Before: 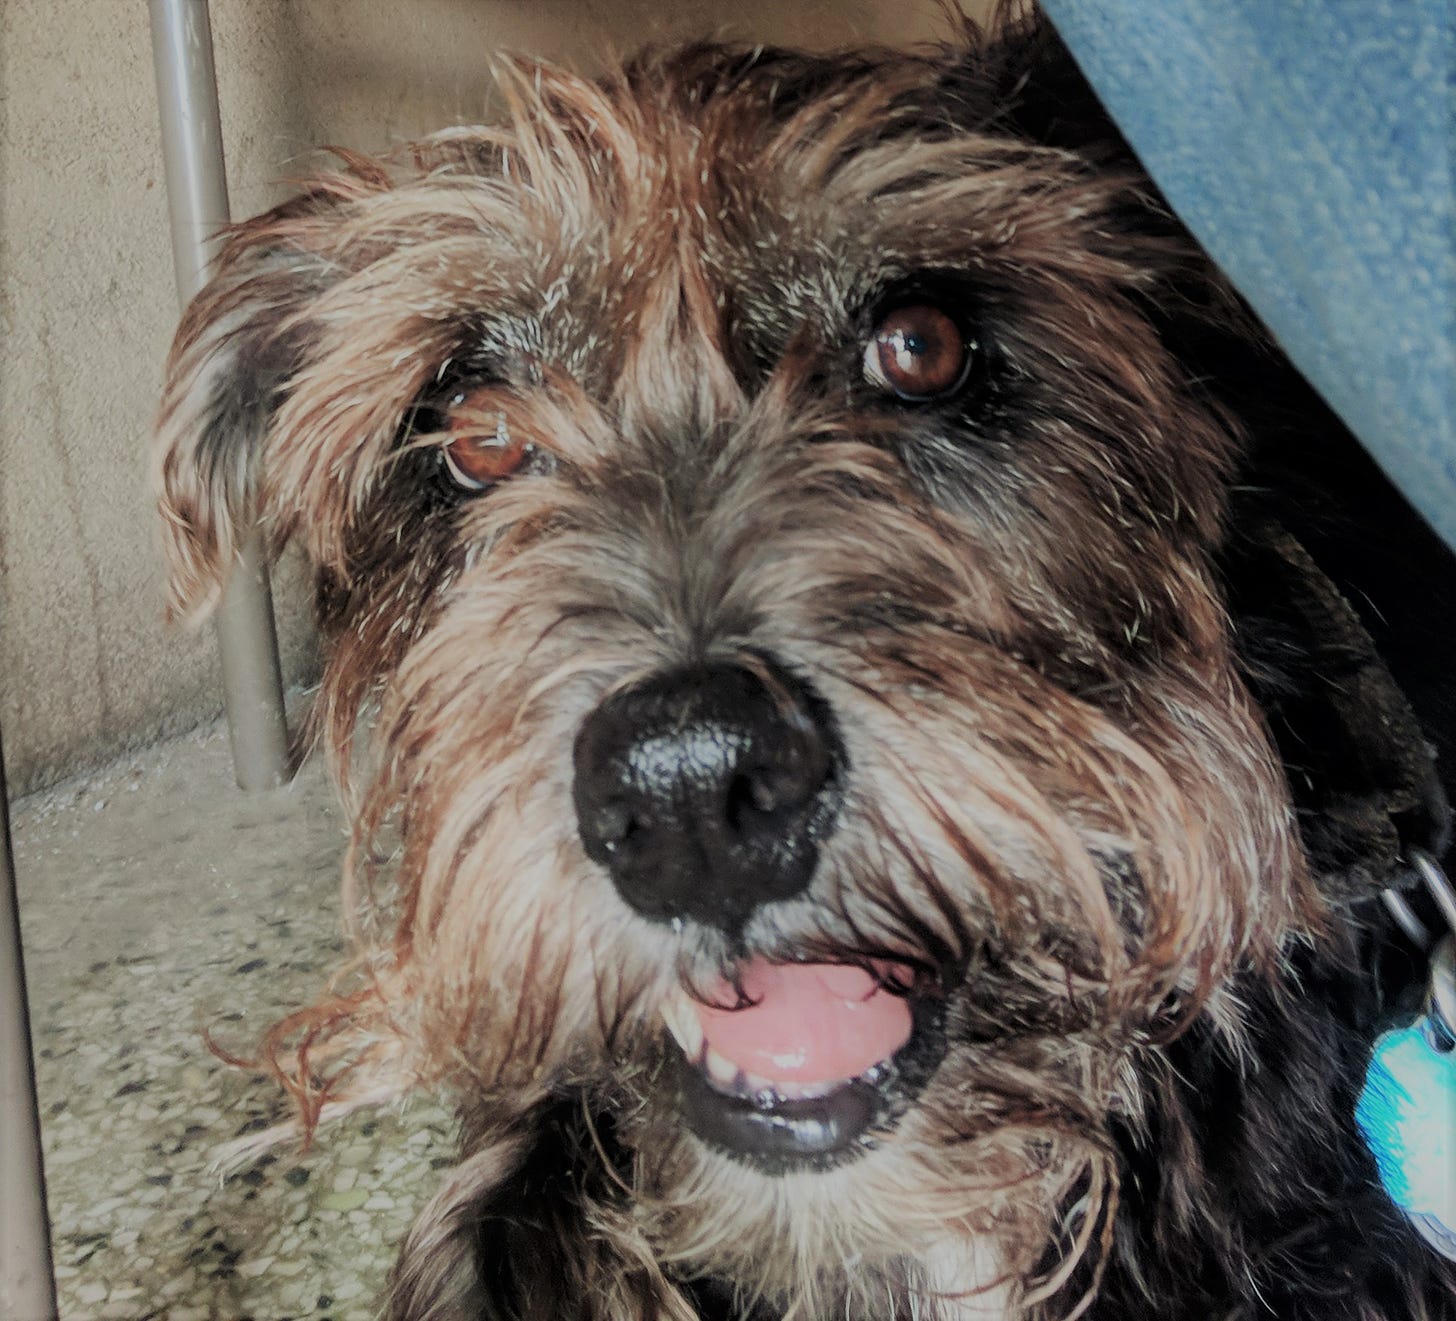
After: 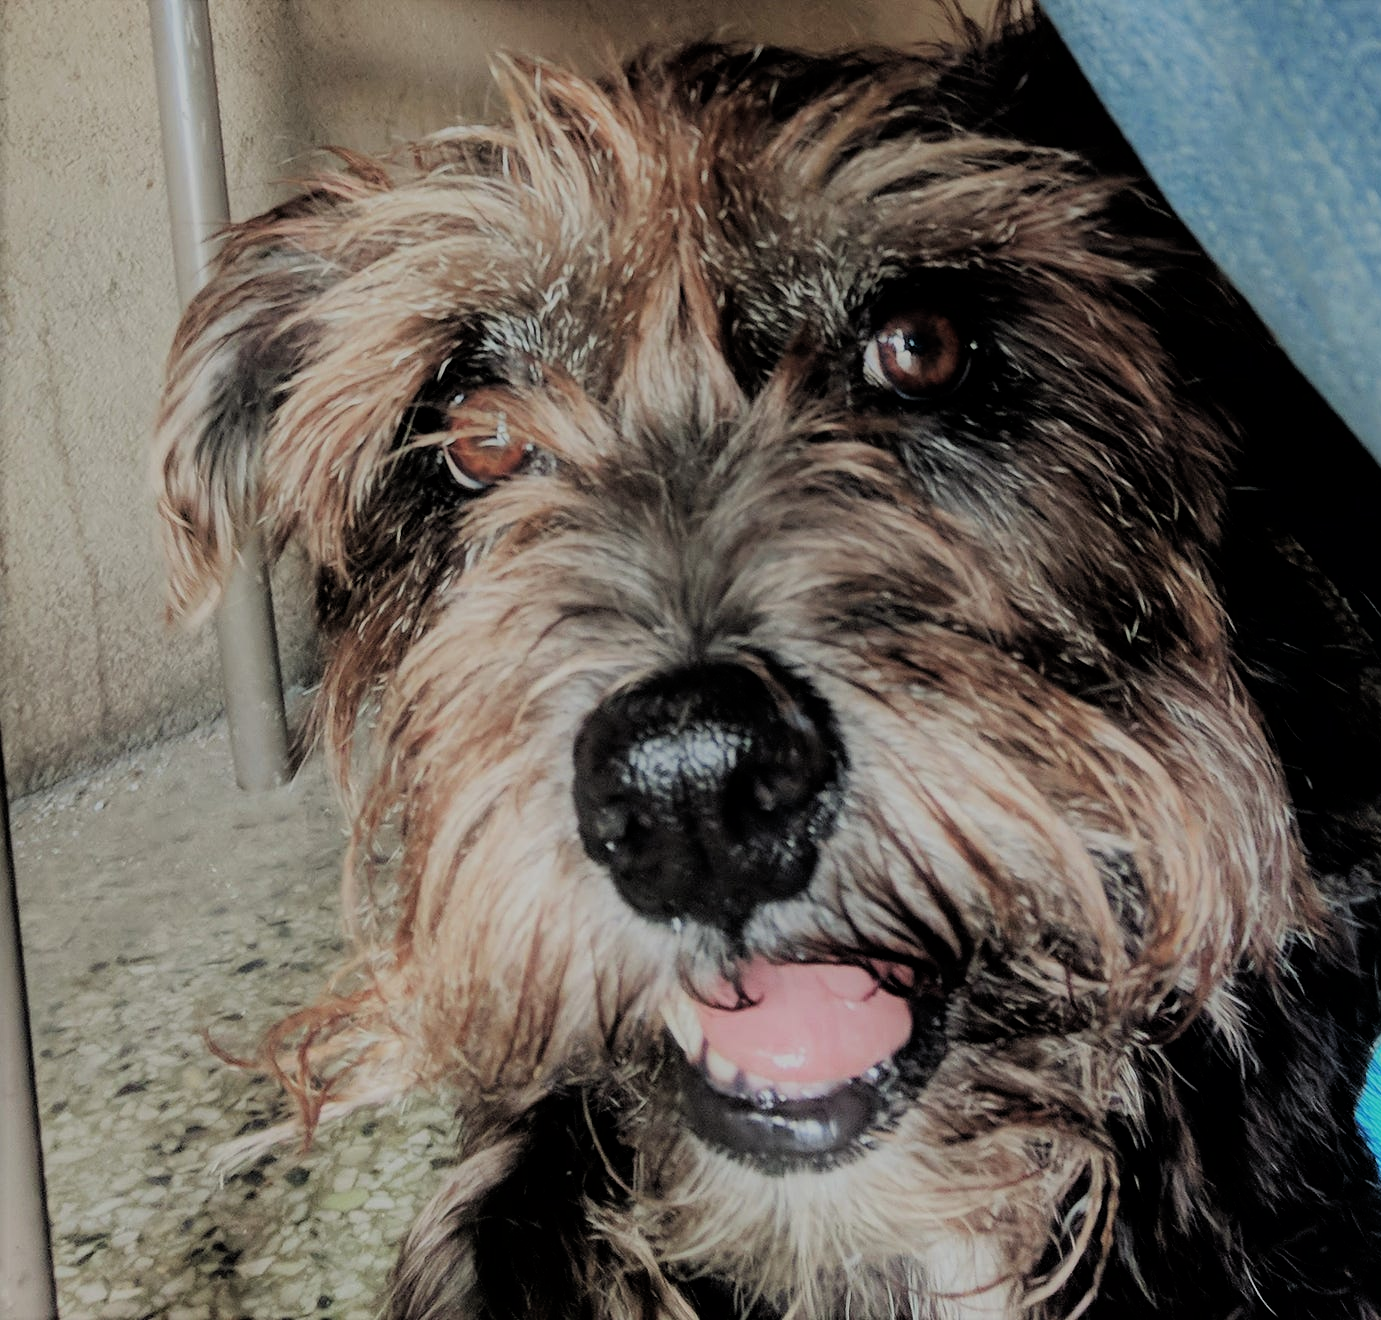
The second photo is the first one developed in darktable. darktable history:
filmic rgb: black relative exposure -11.88 EV, white relative exposure 5.44 EV, hardness 4.48, latitude 49.69%, contrast 1.141
crop and rotate: left 0%, right 5.145%
